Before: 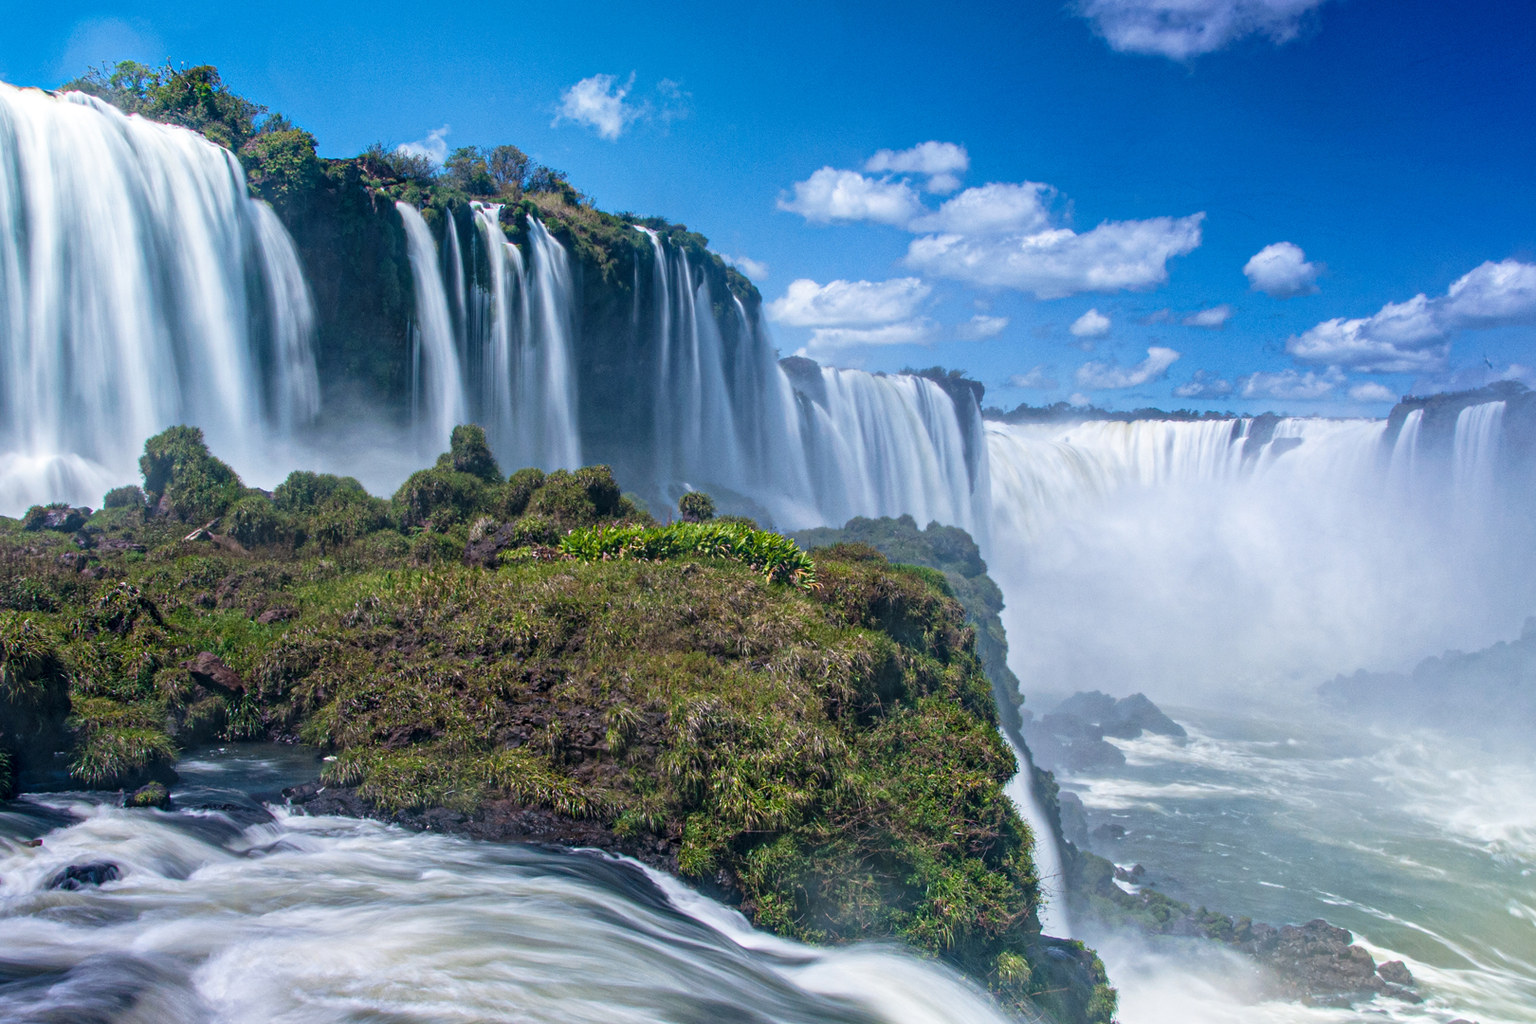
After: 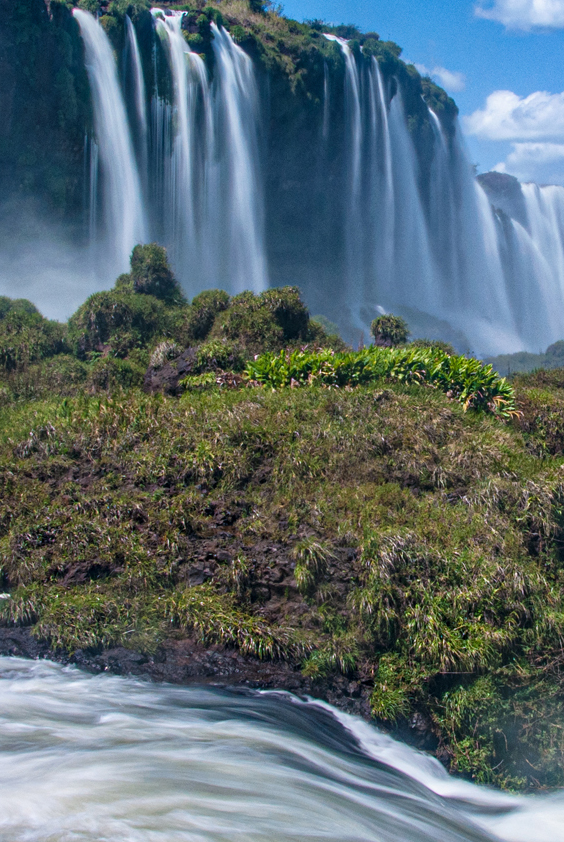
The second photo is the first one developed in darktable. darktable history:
crop and rotate: left 21.33%, top 18.983%, right 43.794%, bottom 2.968%
